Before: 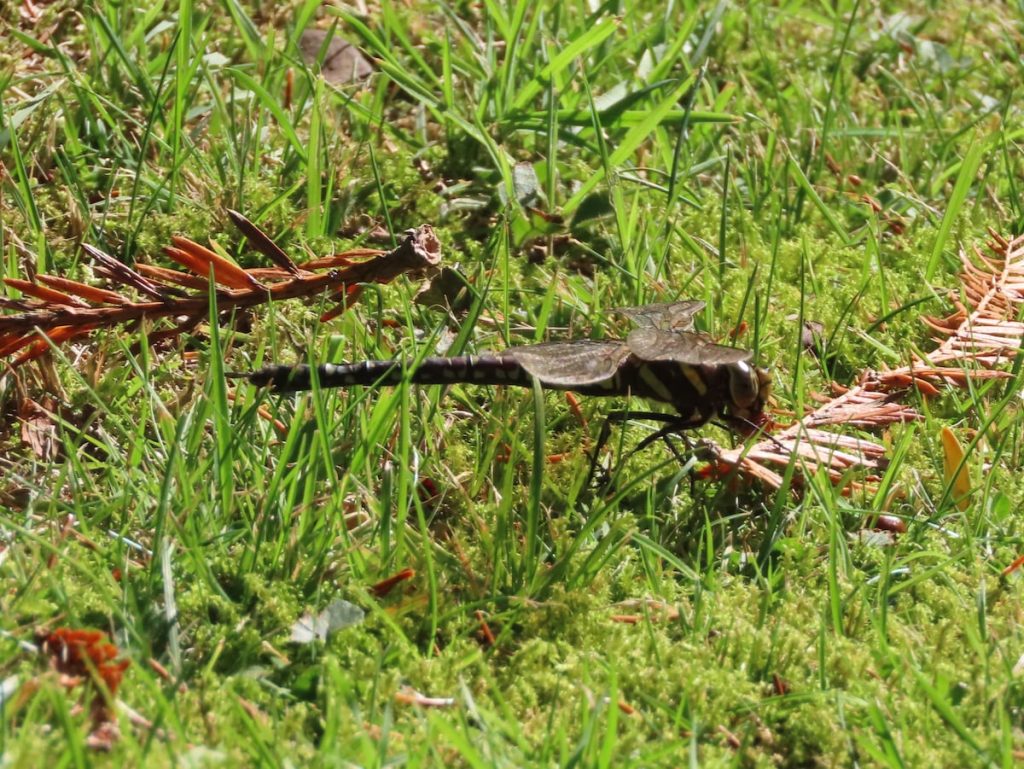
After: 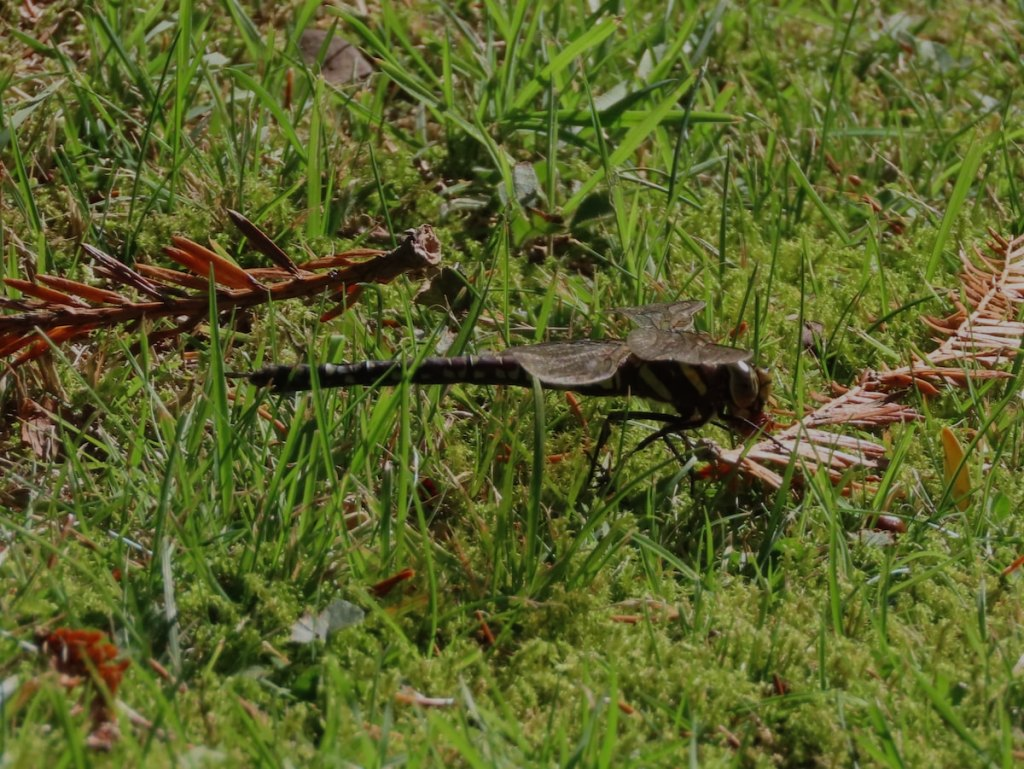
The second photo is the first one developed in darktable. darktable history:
base curve: exposure shift 0, preserve colors none
exposure: exposure -1 EV, compensate highlight preservation false
